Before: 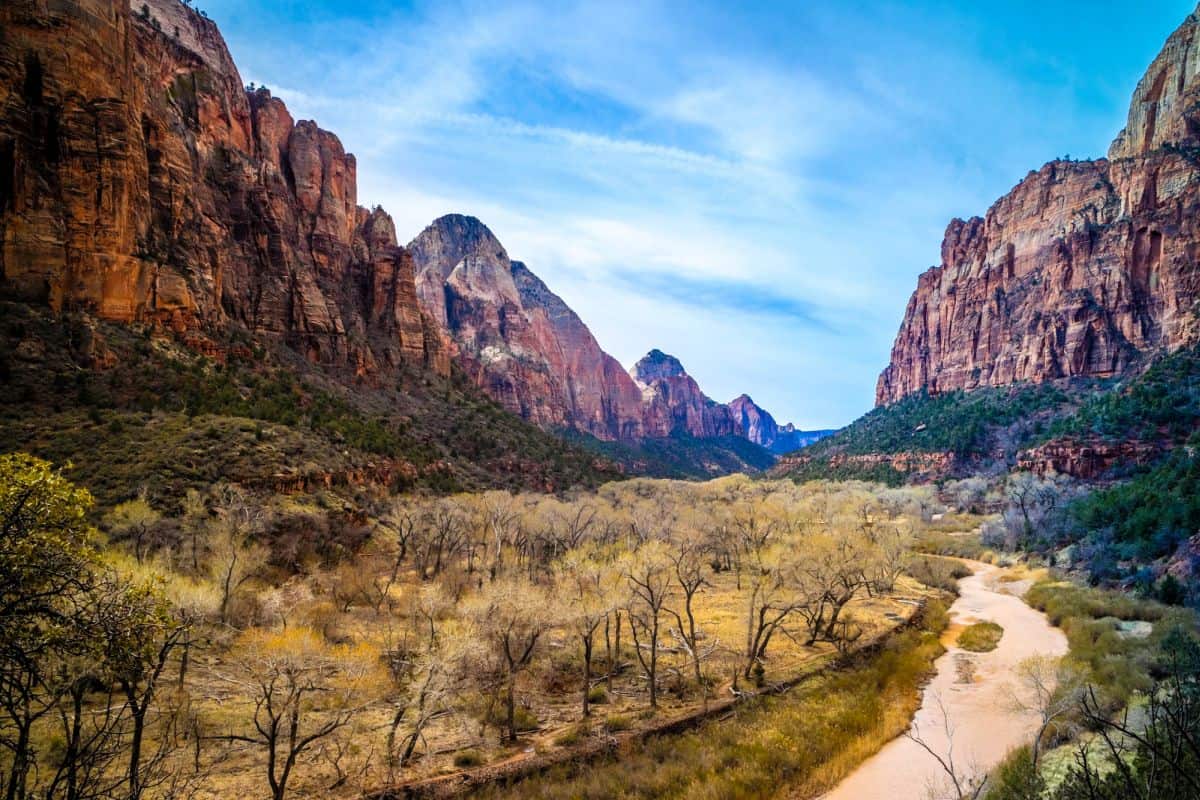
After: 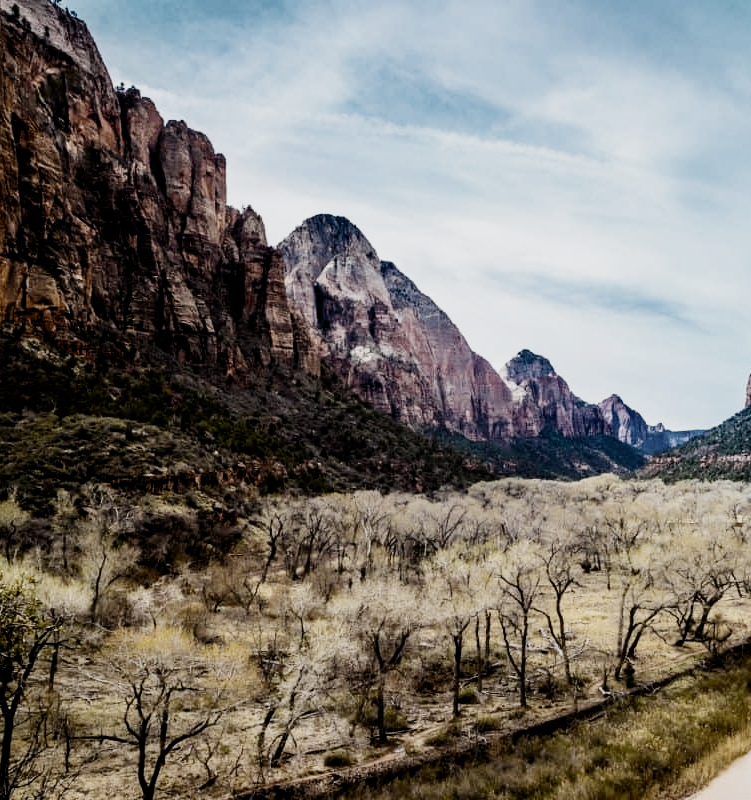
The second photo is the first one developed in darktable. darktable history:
filmic rgb: black relative exposure -5.02 EV, white relative exposure 3.97 EV, hardness 2.88, contrast 1.297, highlights saturation mix -30.07%, preserve chrominance no, color science v5 (2021), iterations of high-quality reconstruction 0
crop: left 10.881%, right 26.531%
contrast brightness saturation: contrast 0.139
